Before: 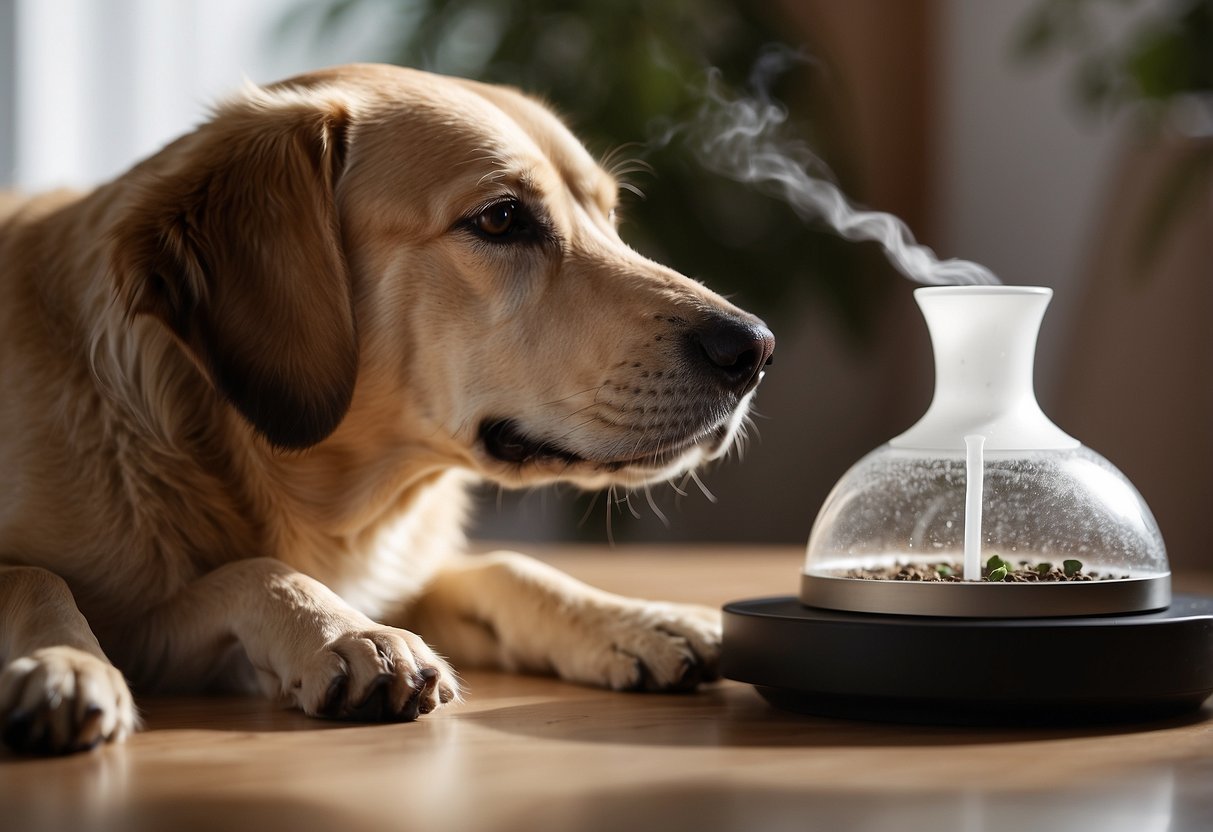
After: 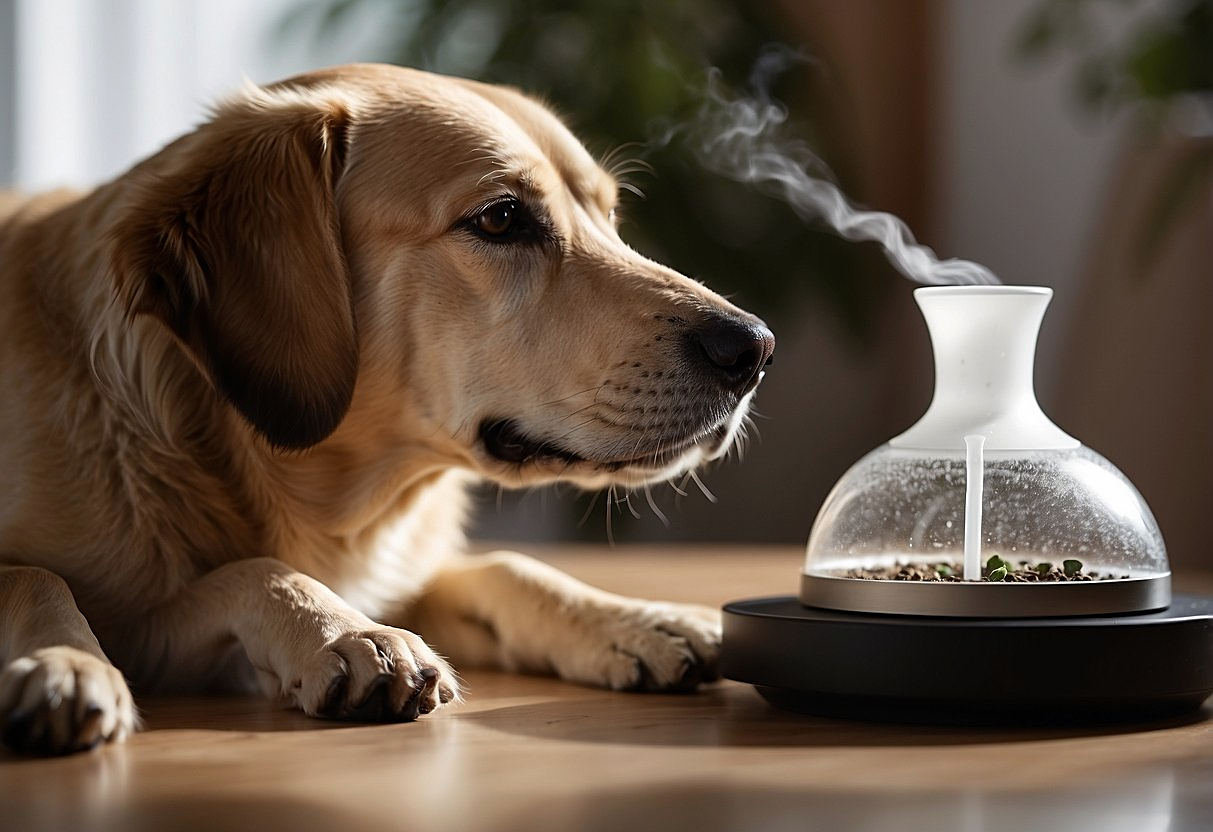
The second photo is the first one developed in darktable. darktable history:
sharpen: on, module defaults
base curve: curves: ch0 [(0, 0) (0.303, 0.277) (1, 1)], preserve colors none
